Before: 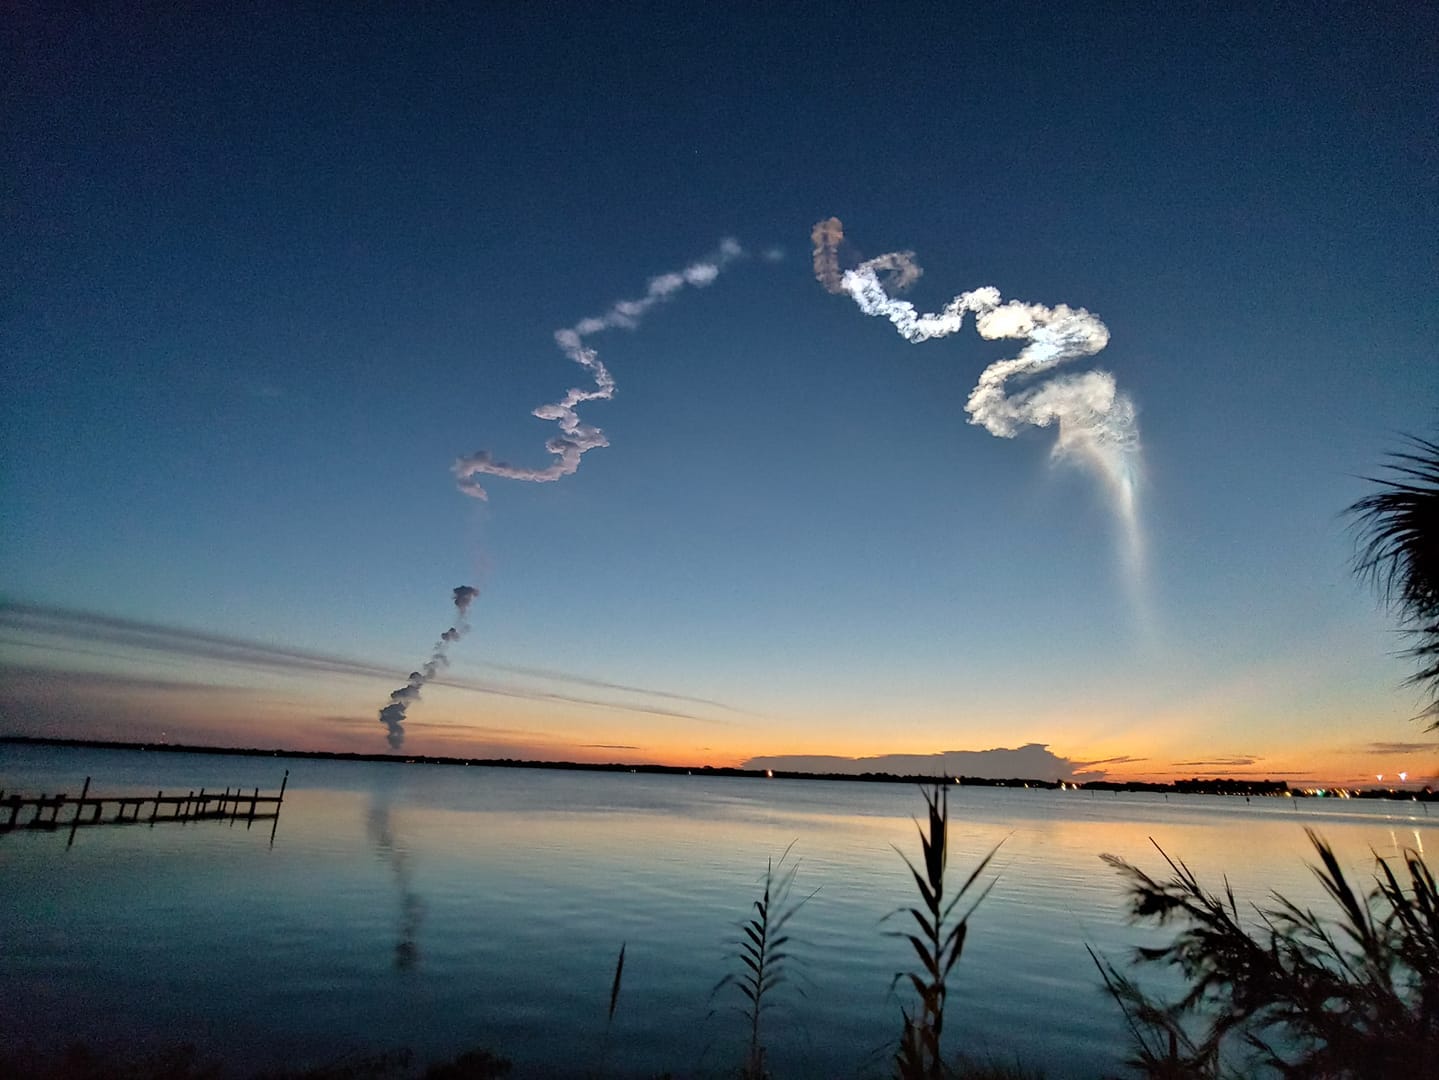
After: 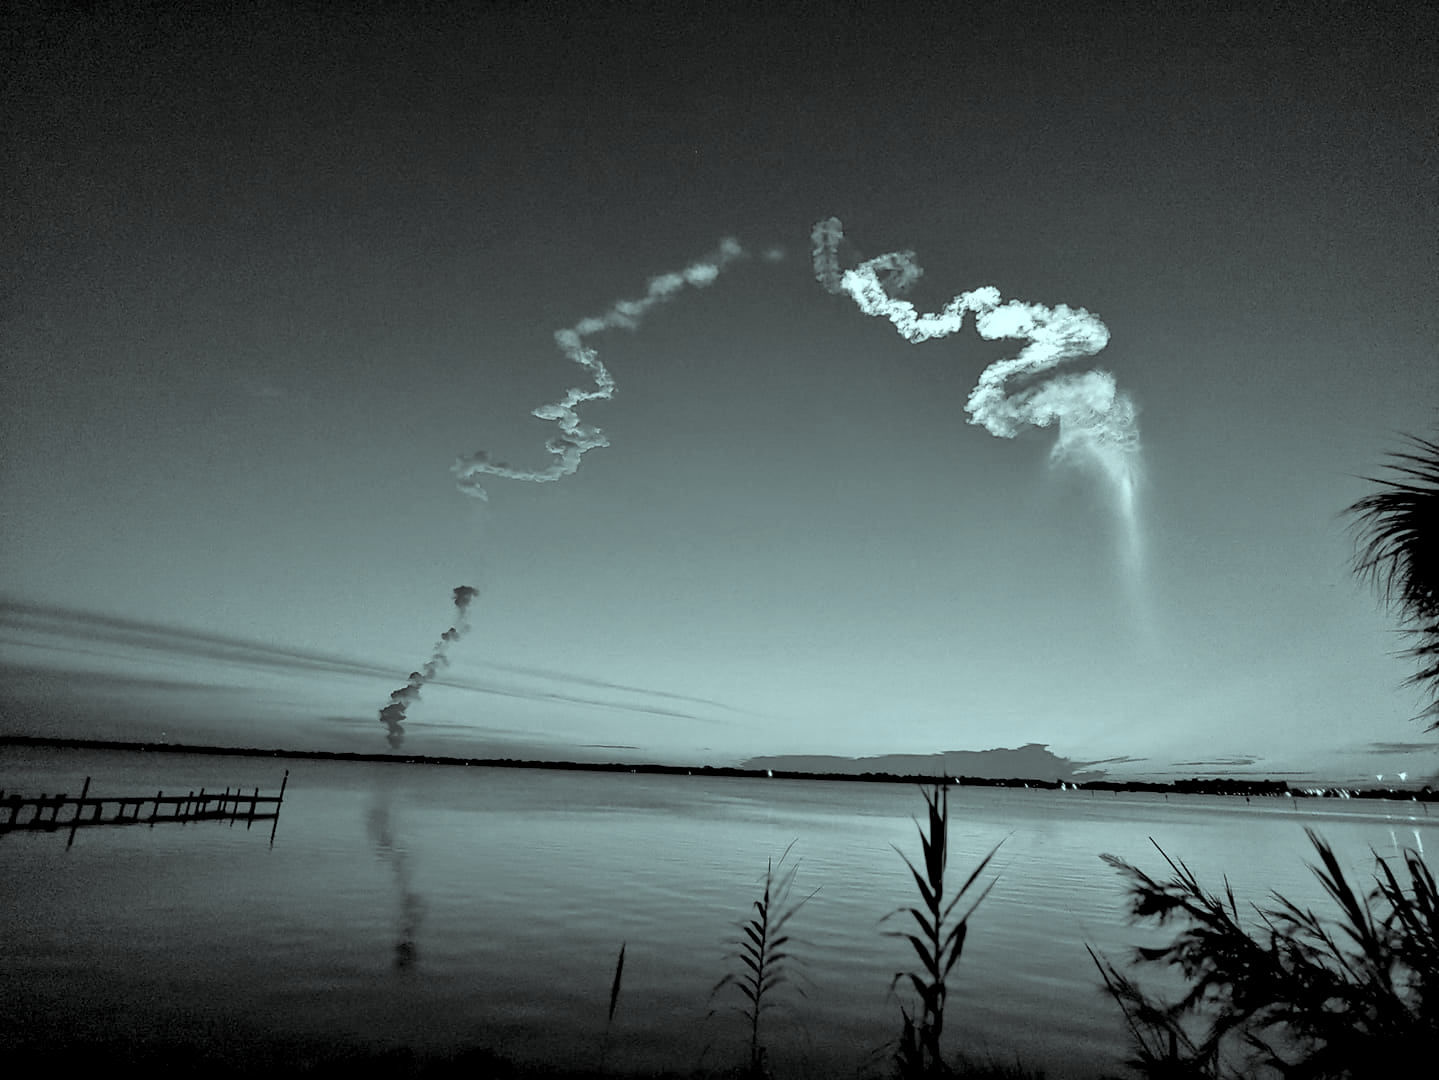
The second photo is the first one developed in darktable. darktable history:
color calibration: output gray [0.21, 0.42, 0.37, 0], gray › normalize channels true, illuminant as shot in camera, x 0.358, y 0.373, temperature 4628.91 K, gamut compression 0.029
color balance rgb: highlights gain › chroma 4.11%, highlights gain › hue 199.73°, global offset › luminance -0.896%, perceptual saturation grading › global saturation 24.793%, perceptual saturation grading › highlights -51.193%, perceptual saturation grading › mid-tones 19.22%, perceptual saturation grading › shadows 61.936%
contrast brightness saturation: contrast 0.048
